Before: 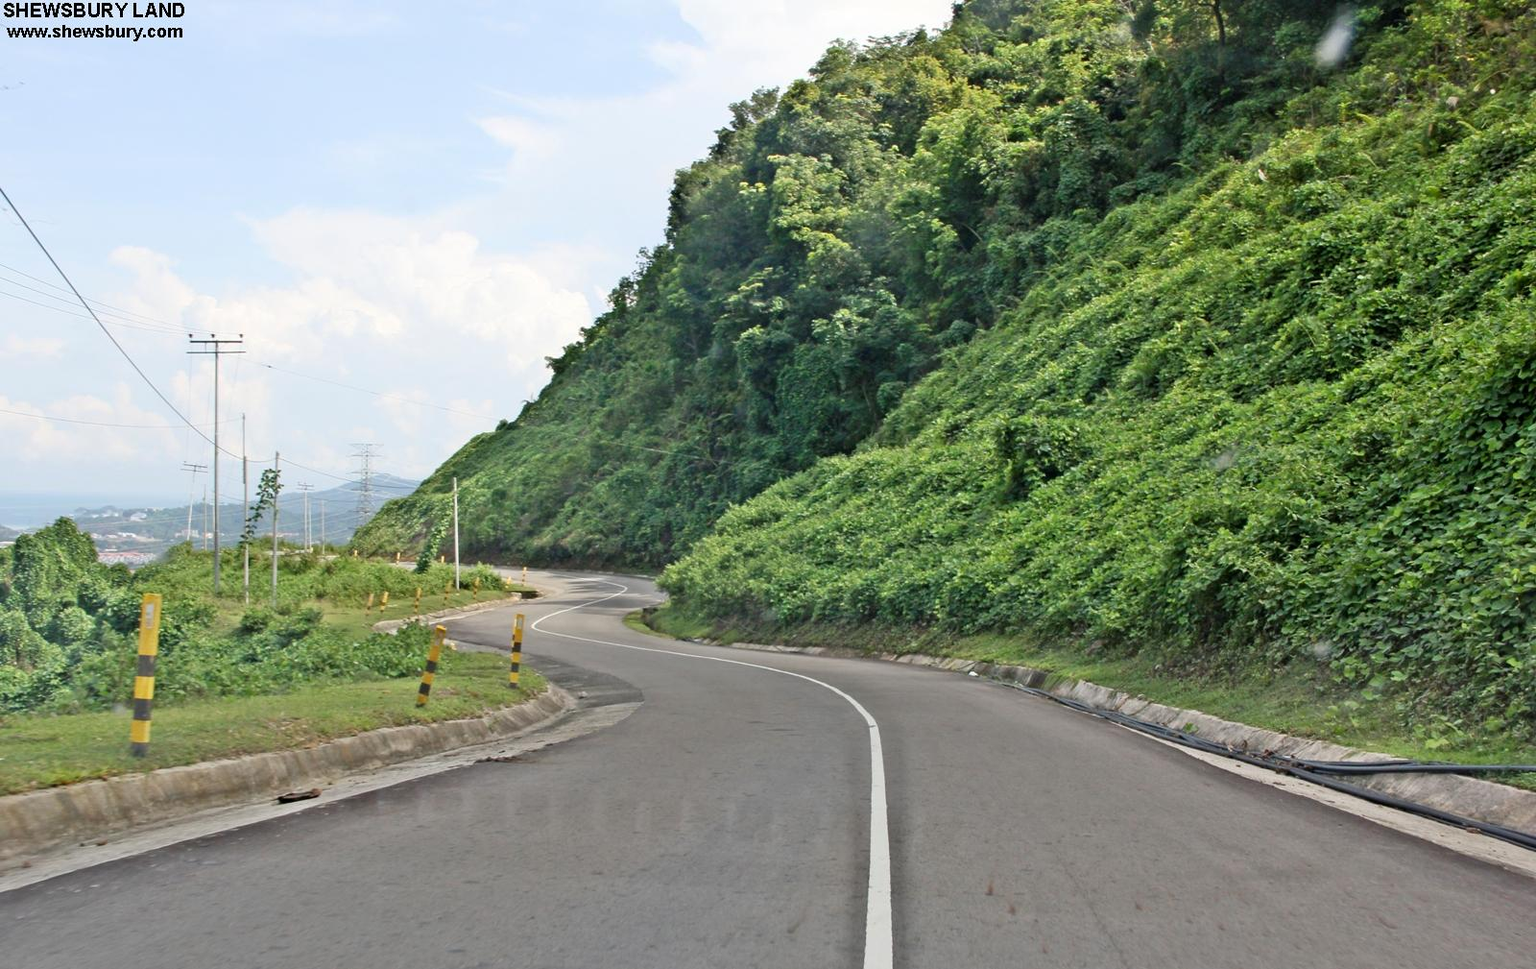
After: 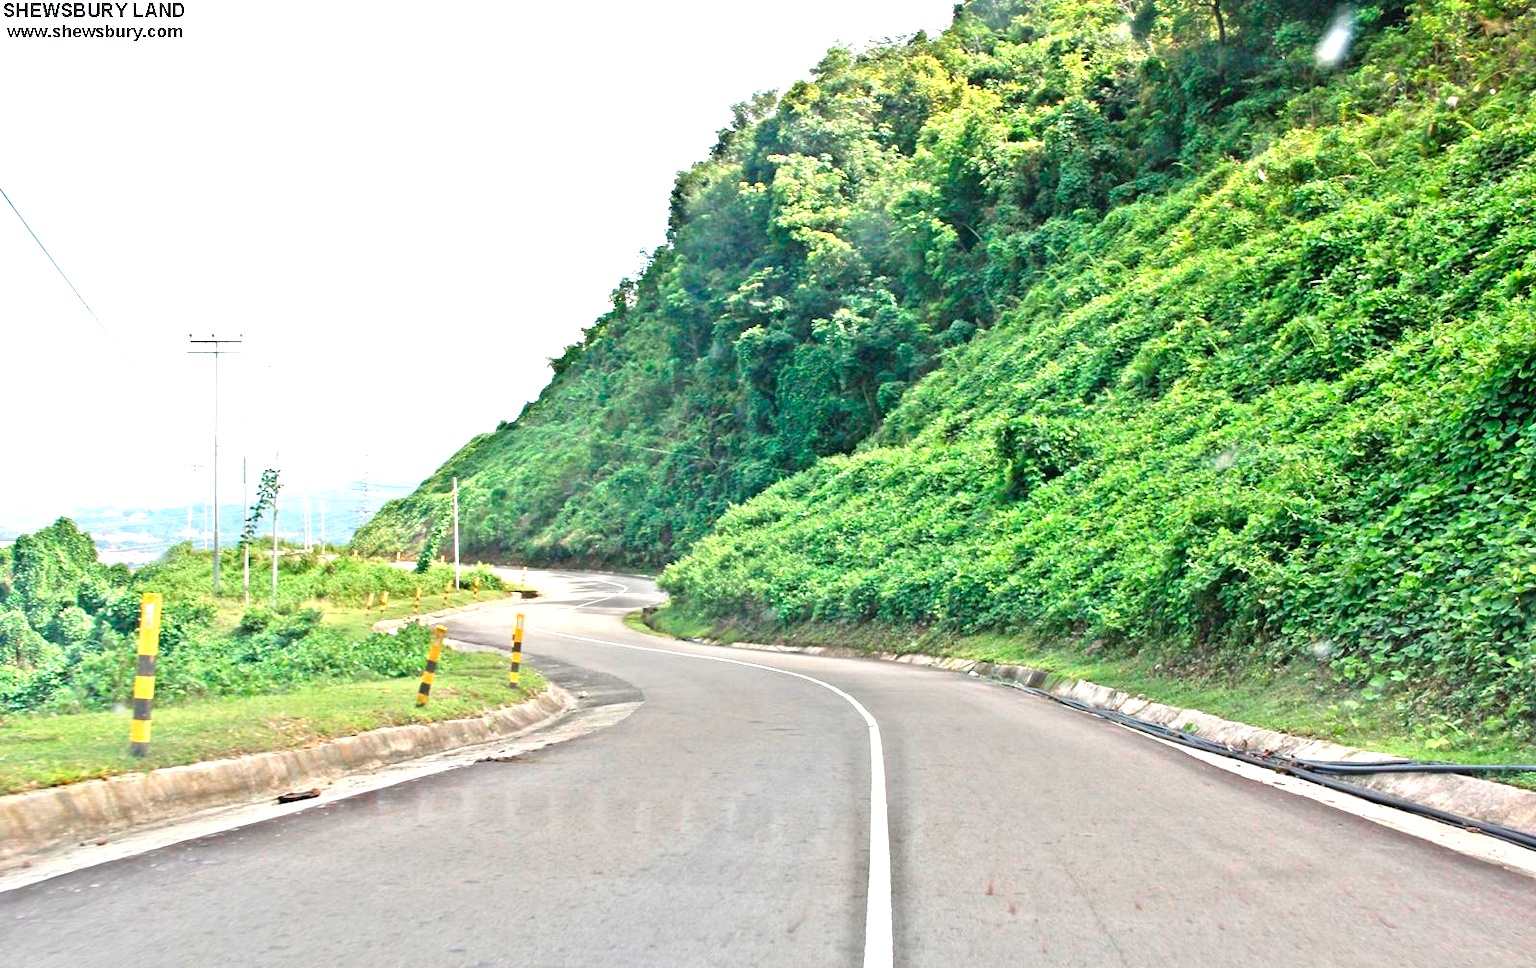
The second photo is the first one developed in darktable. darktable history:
exposure: black level correction -0.002, exposure 1.336 EV, compensate exposure bias true, compensate highlight preservation false
